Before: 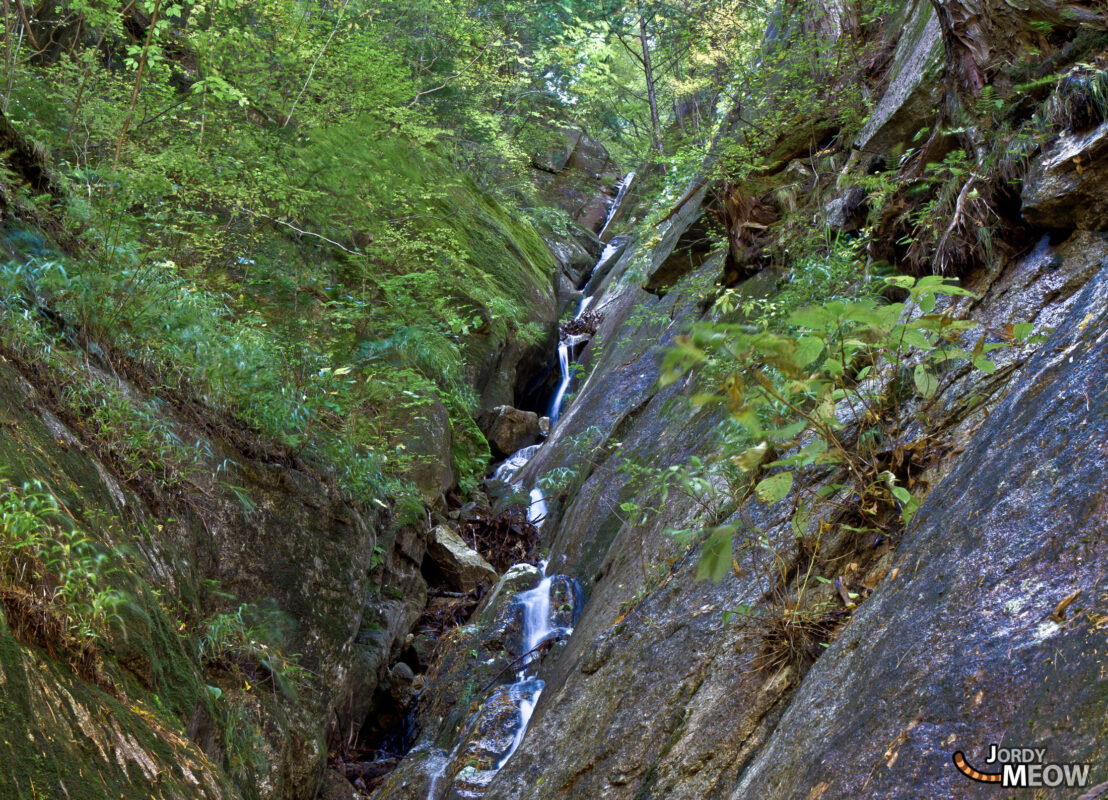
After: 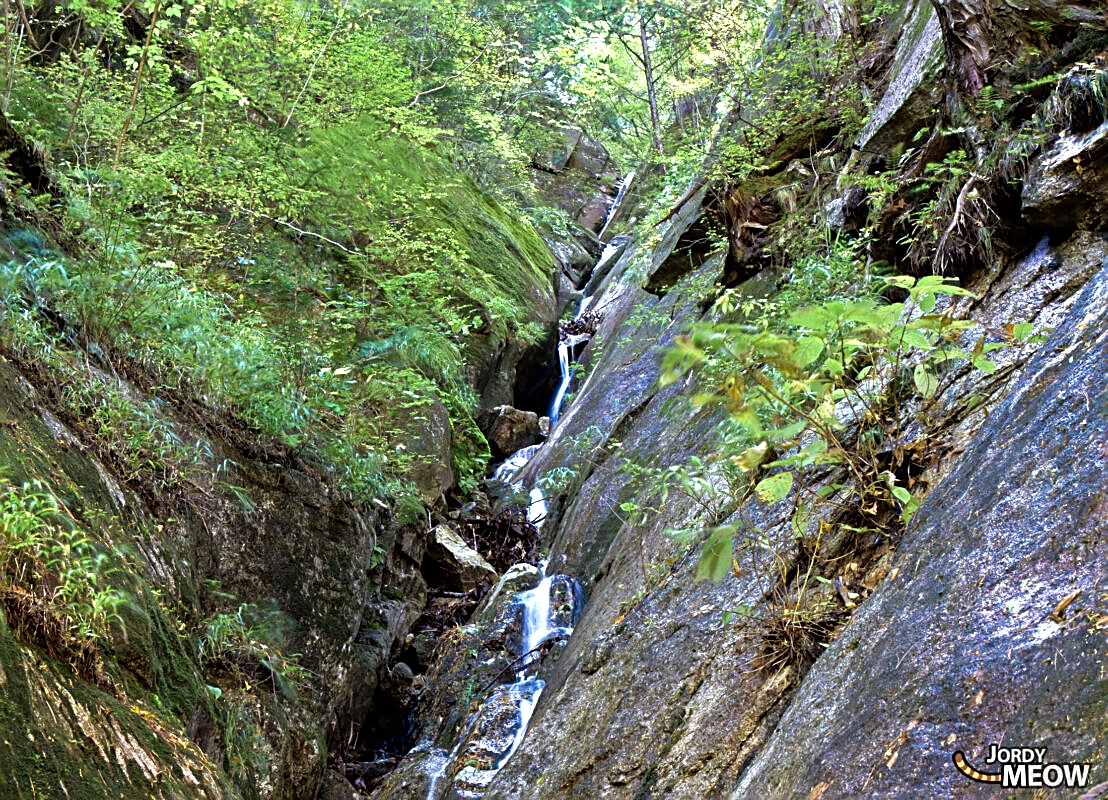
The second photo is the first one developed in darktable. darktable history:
tone equalizer: -8 EV -1.11 EV, -7 EV -1.01 EV, -6 EV -0.856 EV, -5 EV -0.615 EV, -3 EV 0.585 EV, -2 EV 0.873 EV, -1 EV 0.986 EV, +0 EV 1.08 EV
sharpen: amount 0.557
